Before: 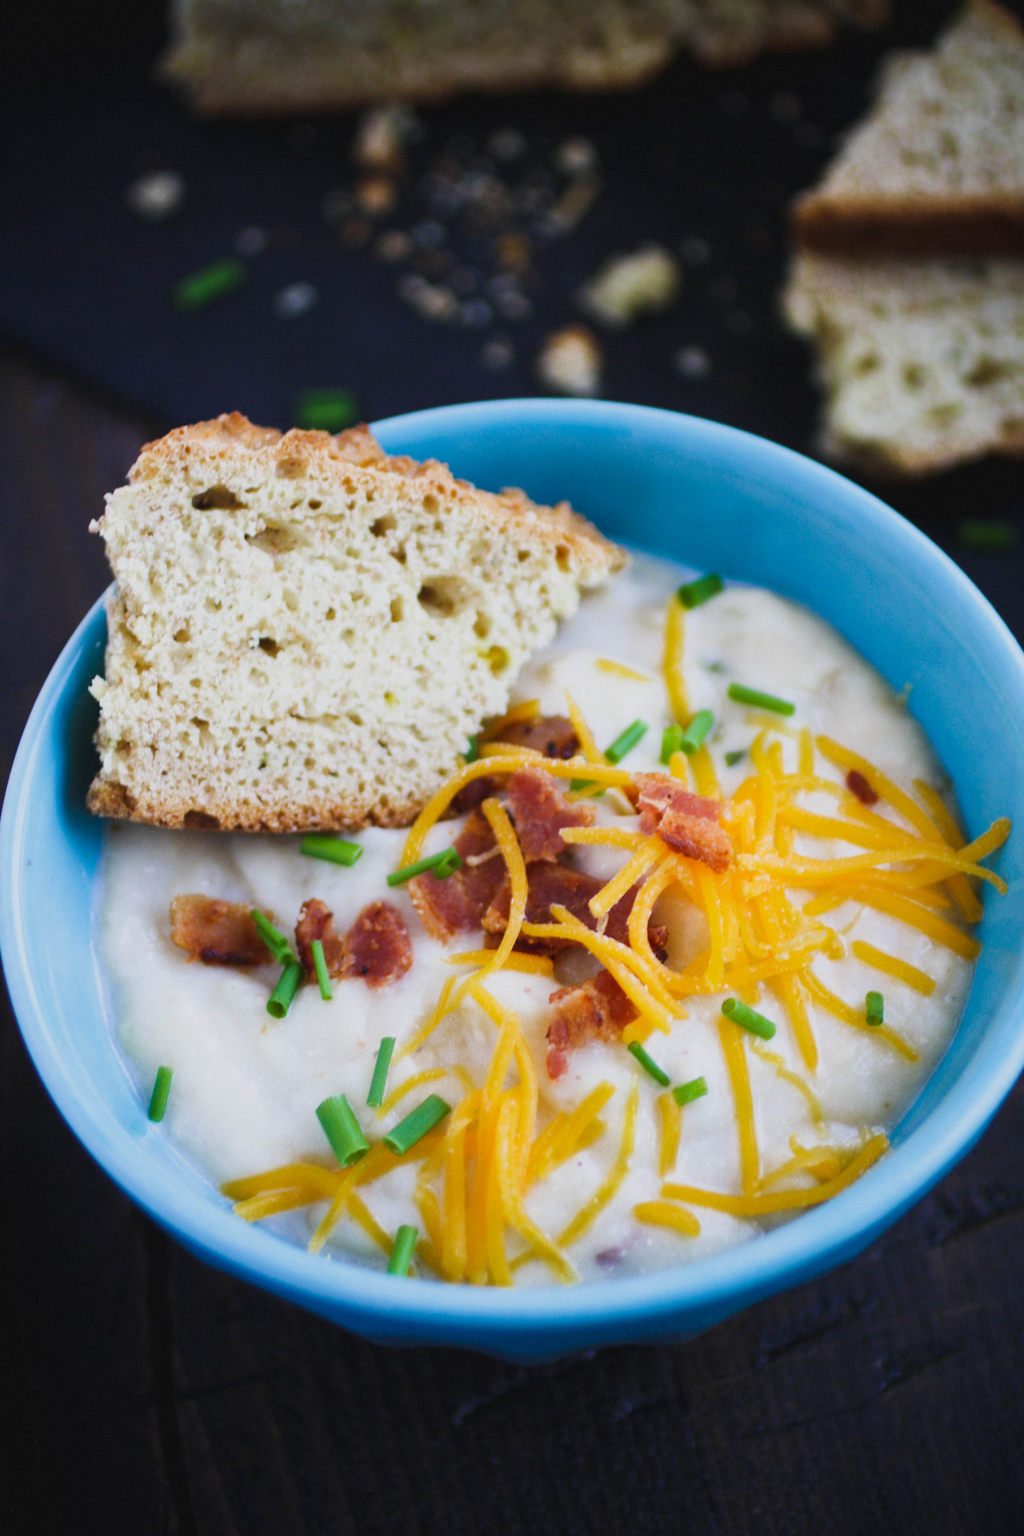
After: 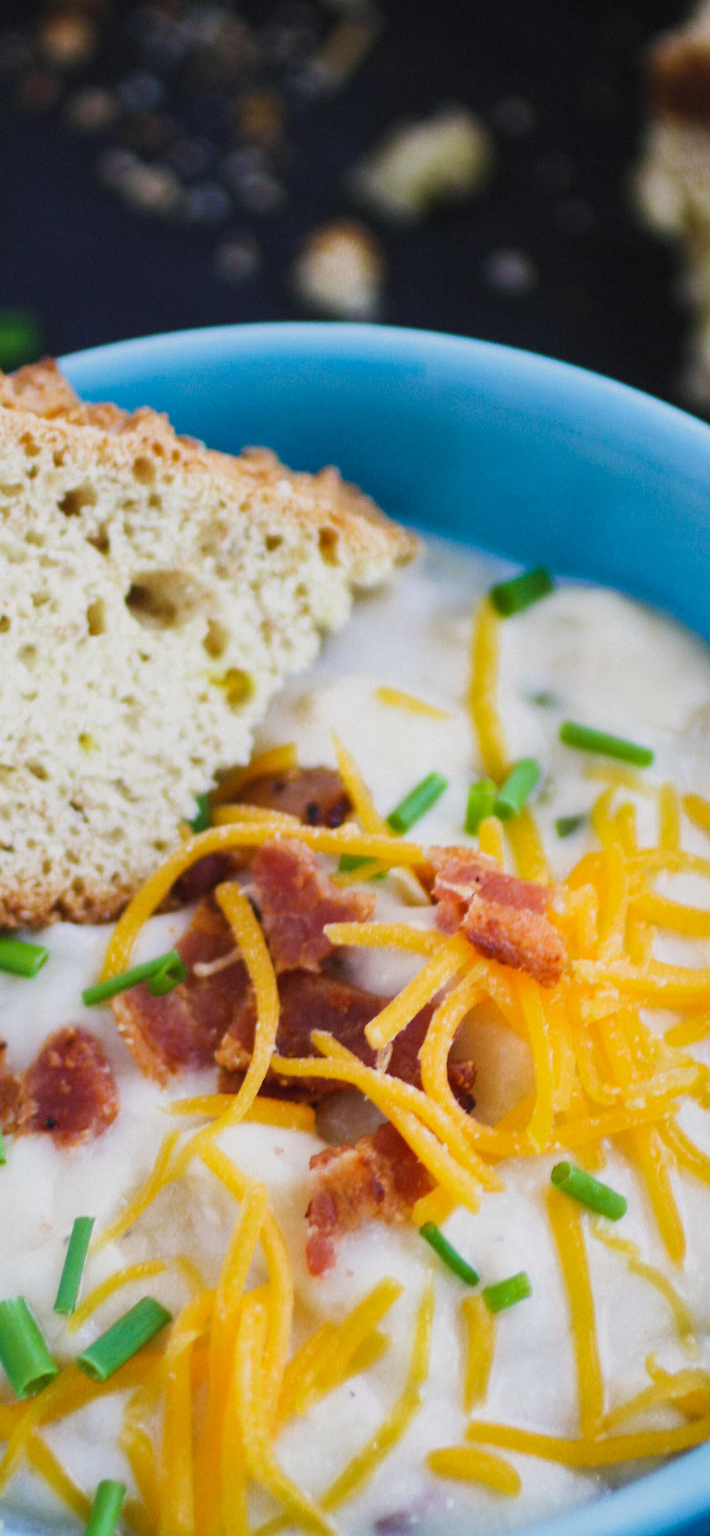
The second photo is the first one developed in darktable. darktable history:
white balance: red 1.009, blue 0.985
crop: left 32.075%, top 10.976%, right 18.355%, bottom 17.596%
